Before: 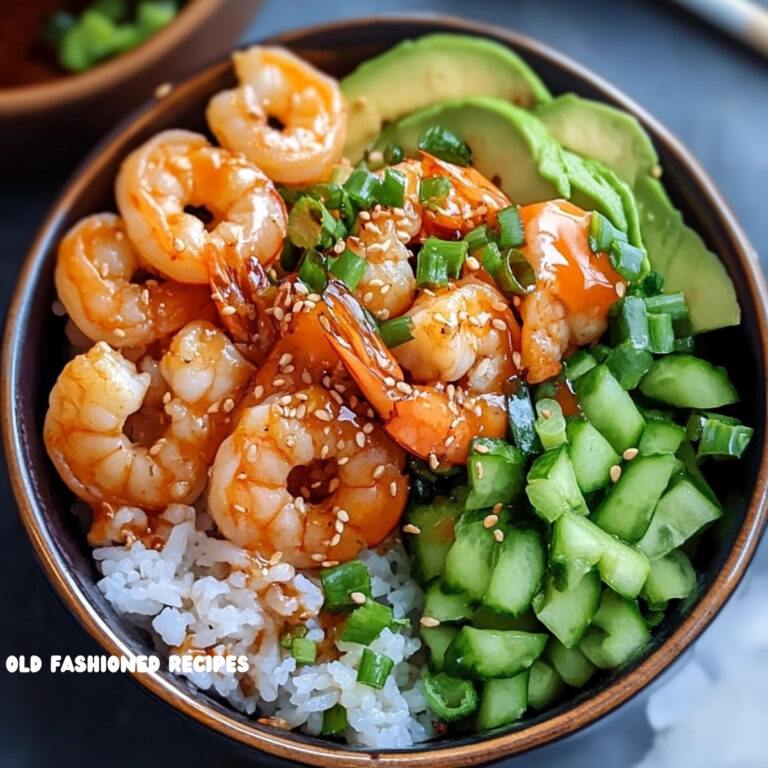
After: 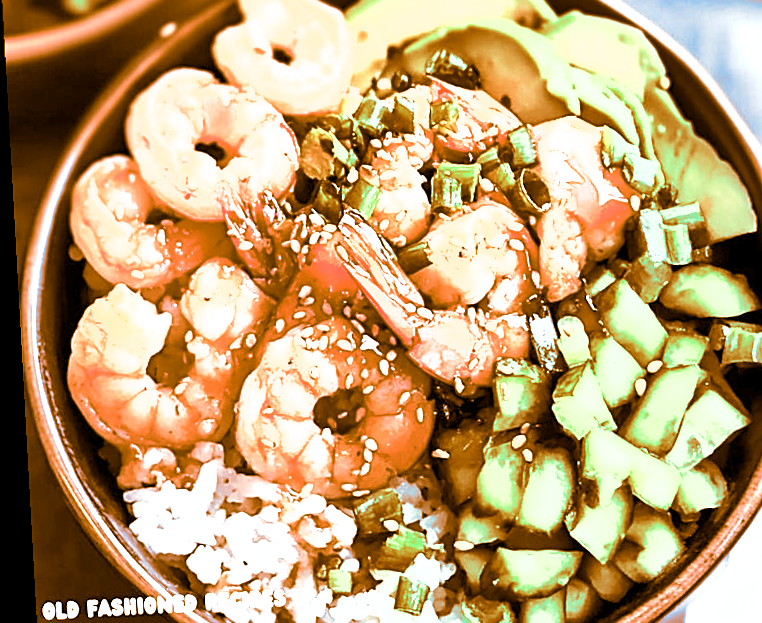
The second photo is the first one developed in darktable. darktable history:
crop and rotate: angle 0.03°, top 11.643%, right 5.651%, bottom 11.189%
shadows and highlights: low approximation 0.01, soften with gaussian
split-toning: shadows › hue 26°, shadows › saturation 0.92, highlights › hue 40°, highlights › saturation 0.92, balance -63, compress 0%
exposure: exposure 1.5 EV, compensate highlight preservation false
sharpen: on, module defaults
color contrast: blue-yellow contrast 0.62
rotate and perspective: rotation -3.18°, automatic cropping off
